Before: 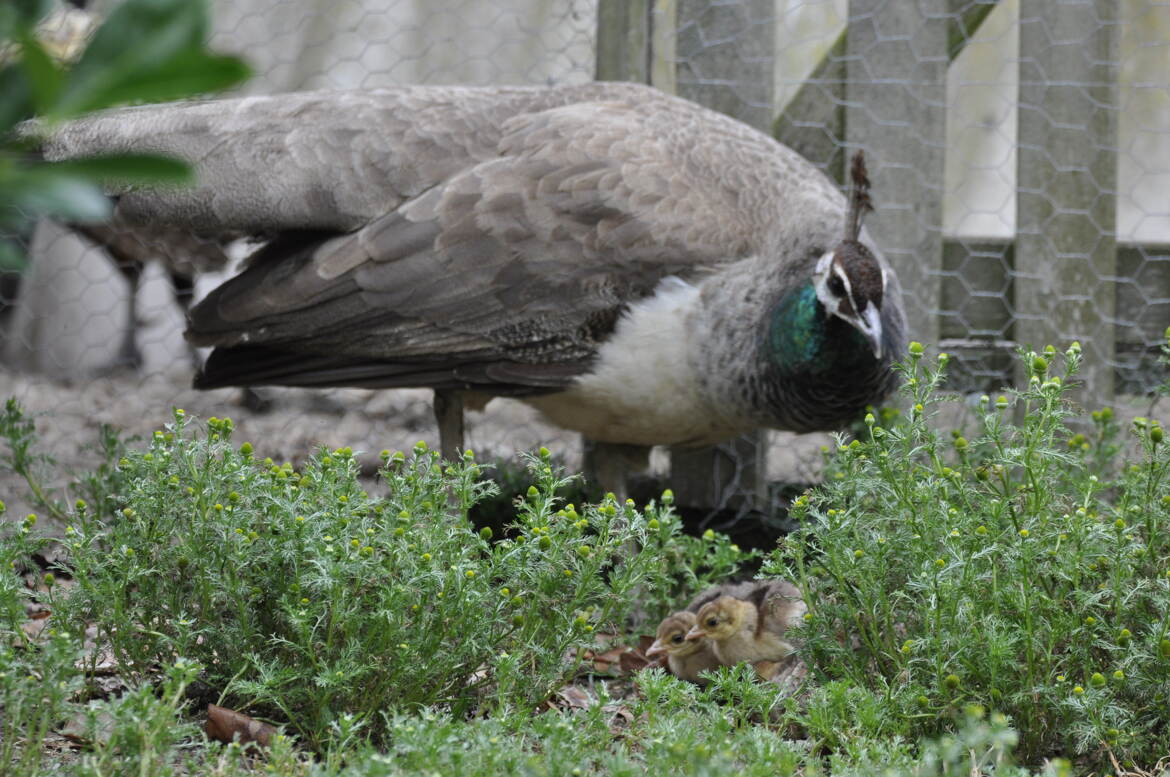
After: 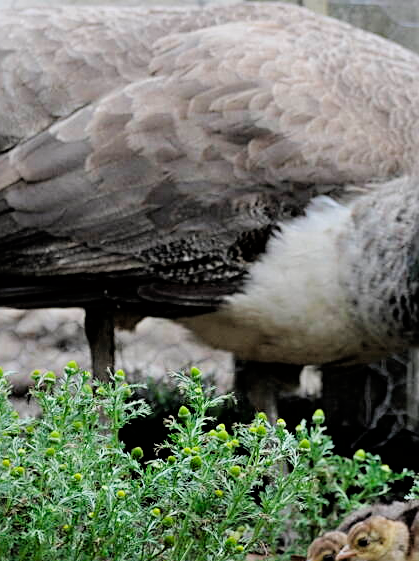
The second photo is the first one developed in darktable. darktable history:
crop and rotate: left 29.892%, top 10.337%, right 34.25%, bottom 17.41%
sharpen: amount 0.552
exposure: exposure -0.218 EV, compensate exposure bias true, compensate highlight preservation false
tone equalizer: -8 EV -0.728 EV, -7 EV -0.68 EV, -6 EV -0.636 EV, -5 EV -0.363 EV, -3 EV 0.378 EV, -2 EV 0.6 EV, -1 EV 0.677 EV, +0 EV 0.776 EV
filmic rgb: black relative exposure -7.76 EV, white relative exposure 4.43 EV, hardness 3.75, latitude 49.48%, contrast 1.101
